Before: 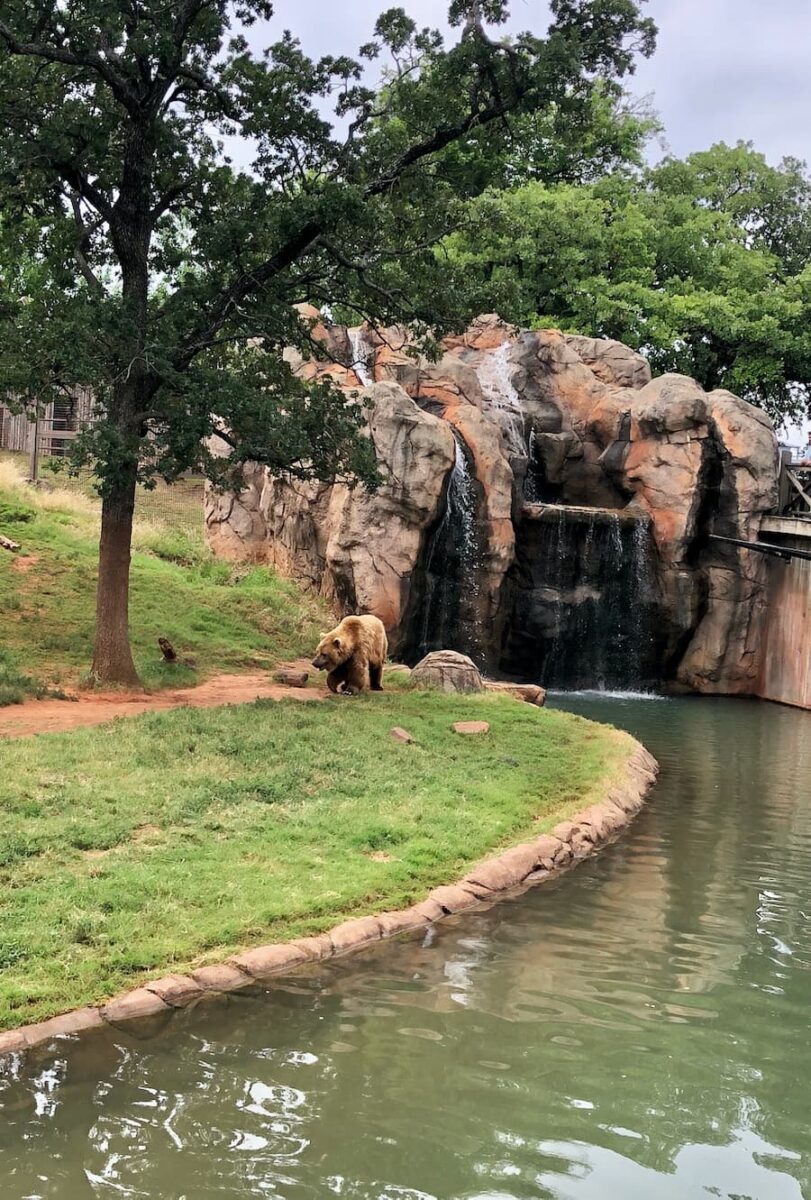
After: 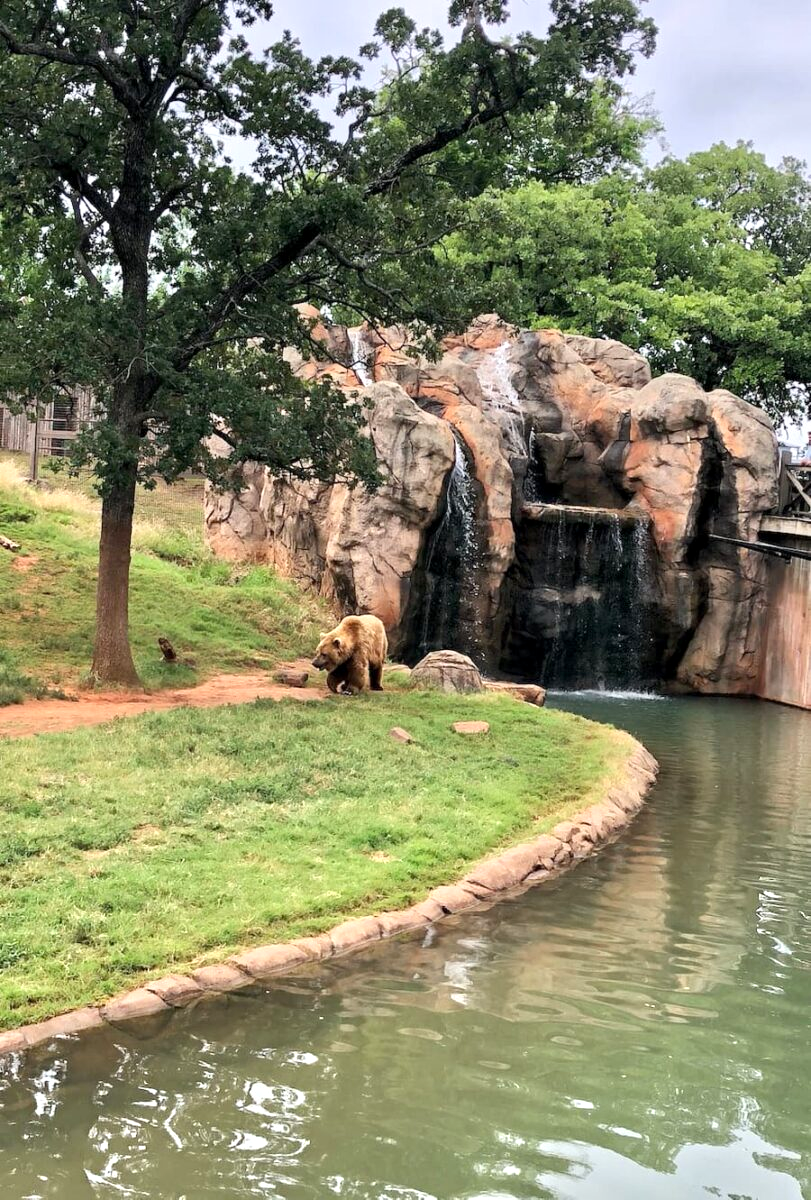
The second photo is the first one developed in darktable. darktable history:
exposure: black level correction 0.001, exposure 0.5 EV, compensate exposure bias true, compensate highlight preservation false
tone equalizer: -8 EV -0.002 EV, -7 EV 0.005 EV, -6 EV -0.009 EV, -5 EV 0.011 EV, -4 EV -0.012 EV, -3 EV 0.007 EV, -2 EV -0.062 EV, -1 EV -0.293 EV, +0 EV -0.582 EV, smoothing diameter 2%, edges refinement/feathering 20, mask exposure compensation -1.57 EV, filter diffusion 5
